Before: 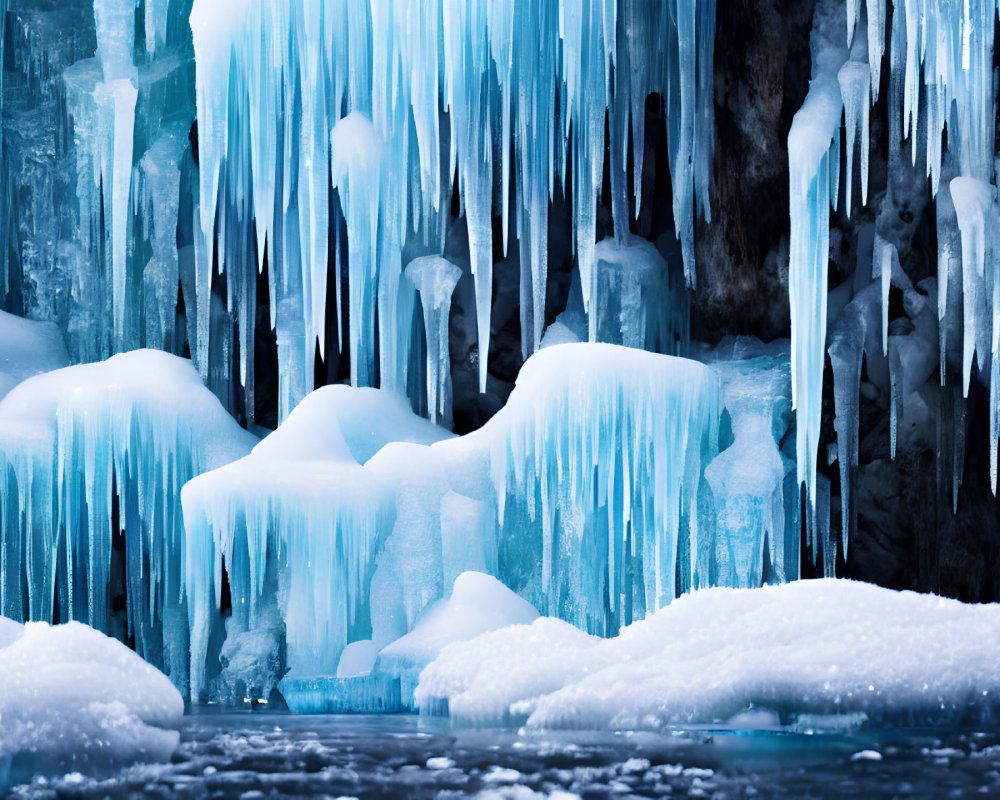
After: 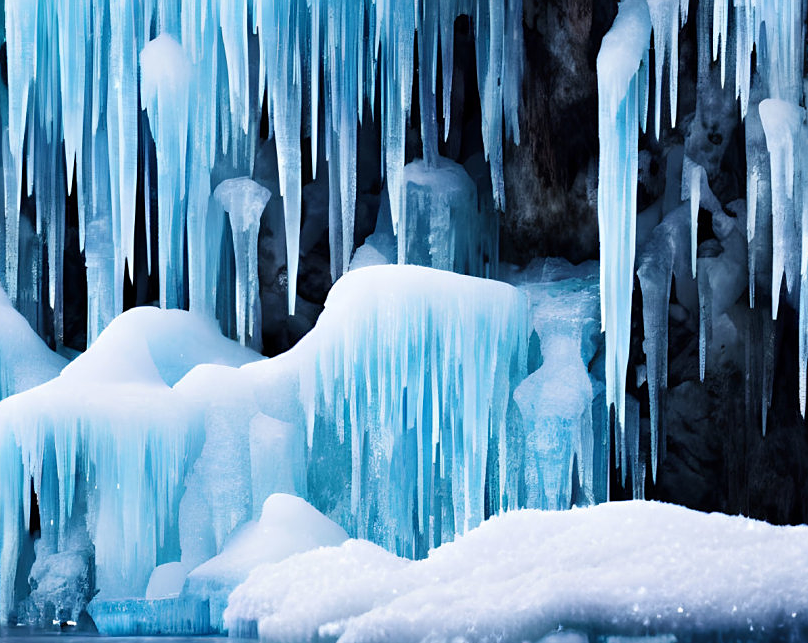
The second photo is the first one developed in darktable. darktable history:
crop: left 19.183%, top 9.77%, right 0.001%, bottom 9.761%
sharpen: radius 1.313, amount 0.287, threshold 0.151
